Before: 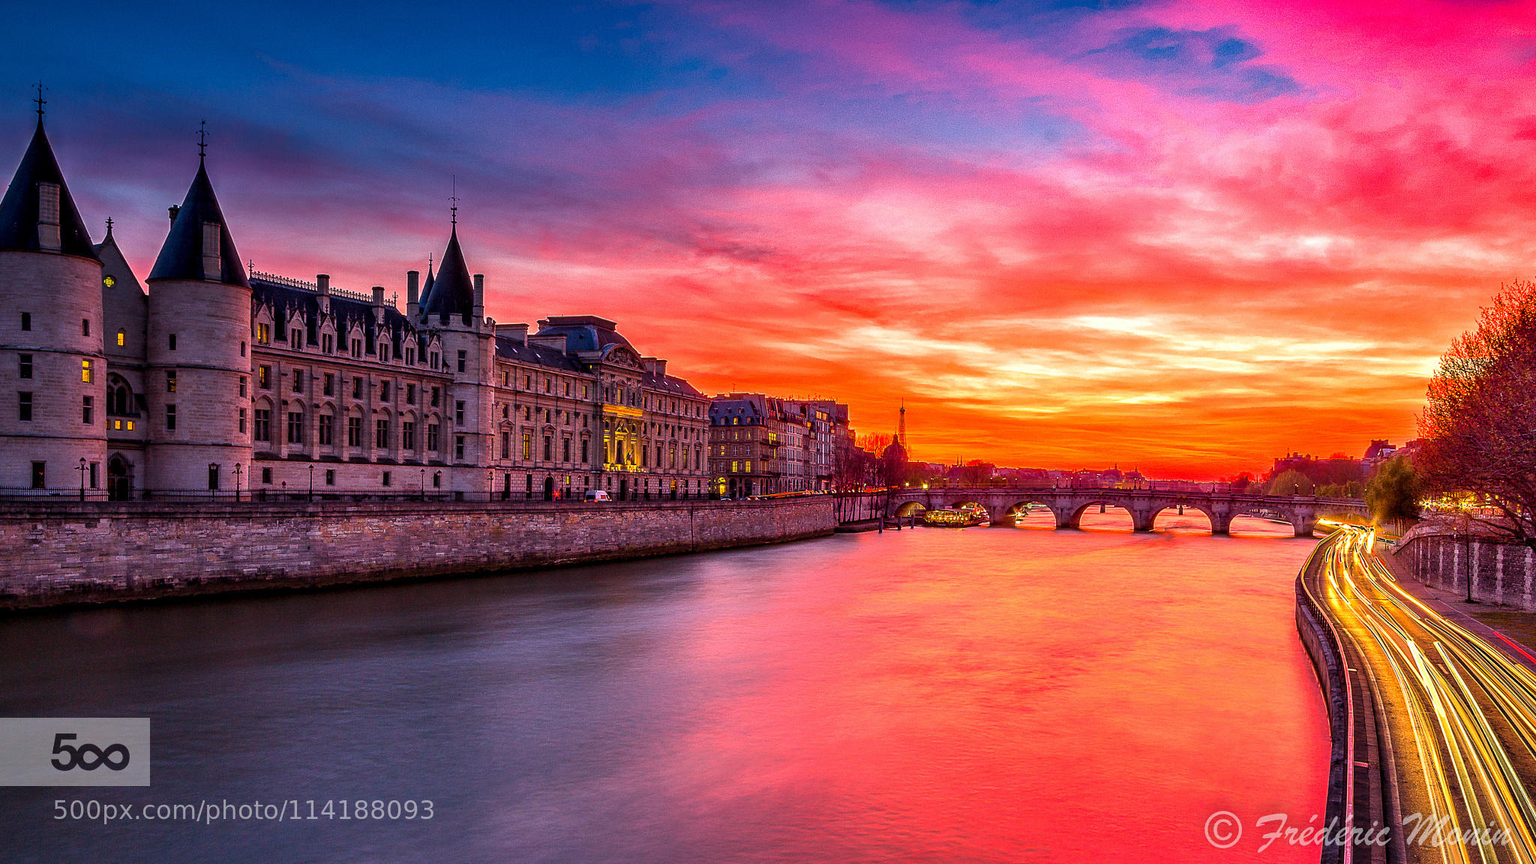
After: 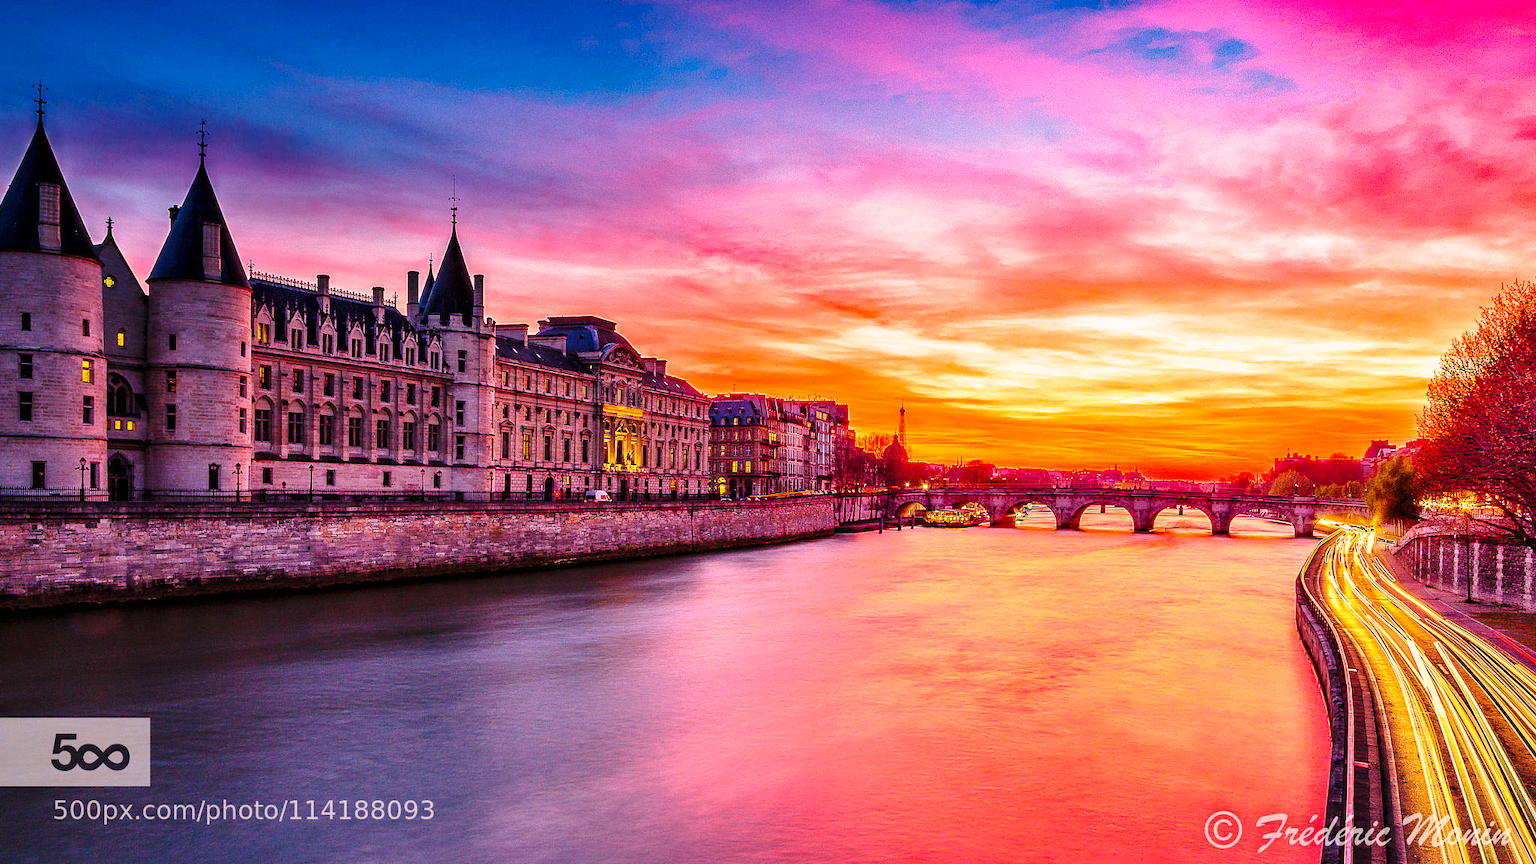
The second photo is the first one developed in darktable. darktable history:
color correction: highlights a* 8, highlights b* 4.23
base curve: curves: ch0 [(0, 0) (0.028, 0.03) (0.121, 0.232) (0.46, 0.748) (0.859, 0.968) (1, 1)], preserve colors none
